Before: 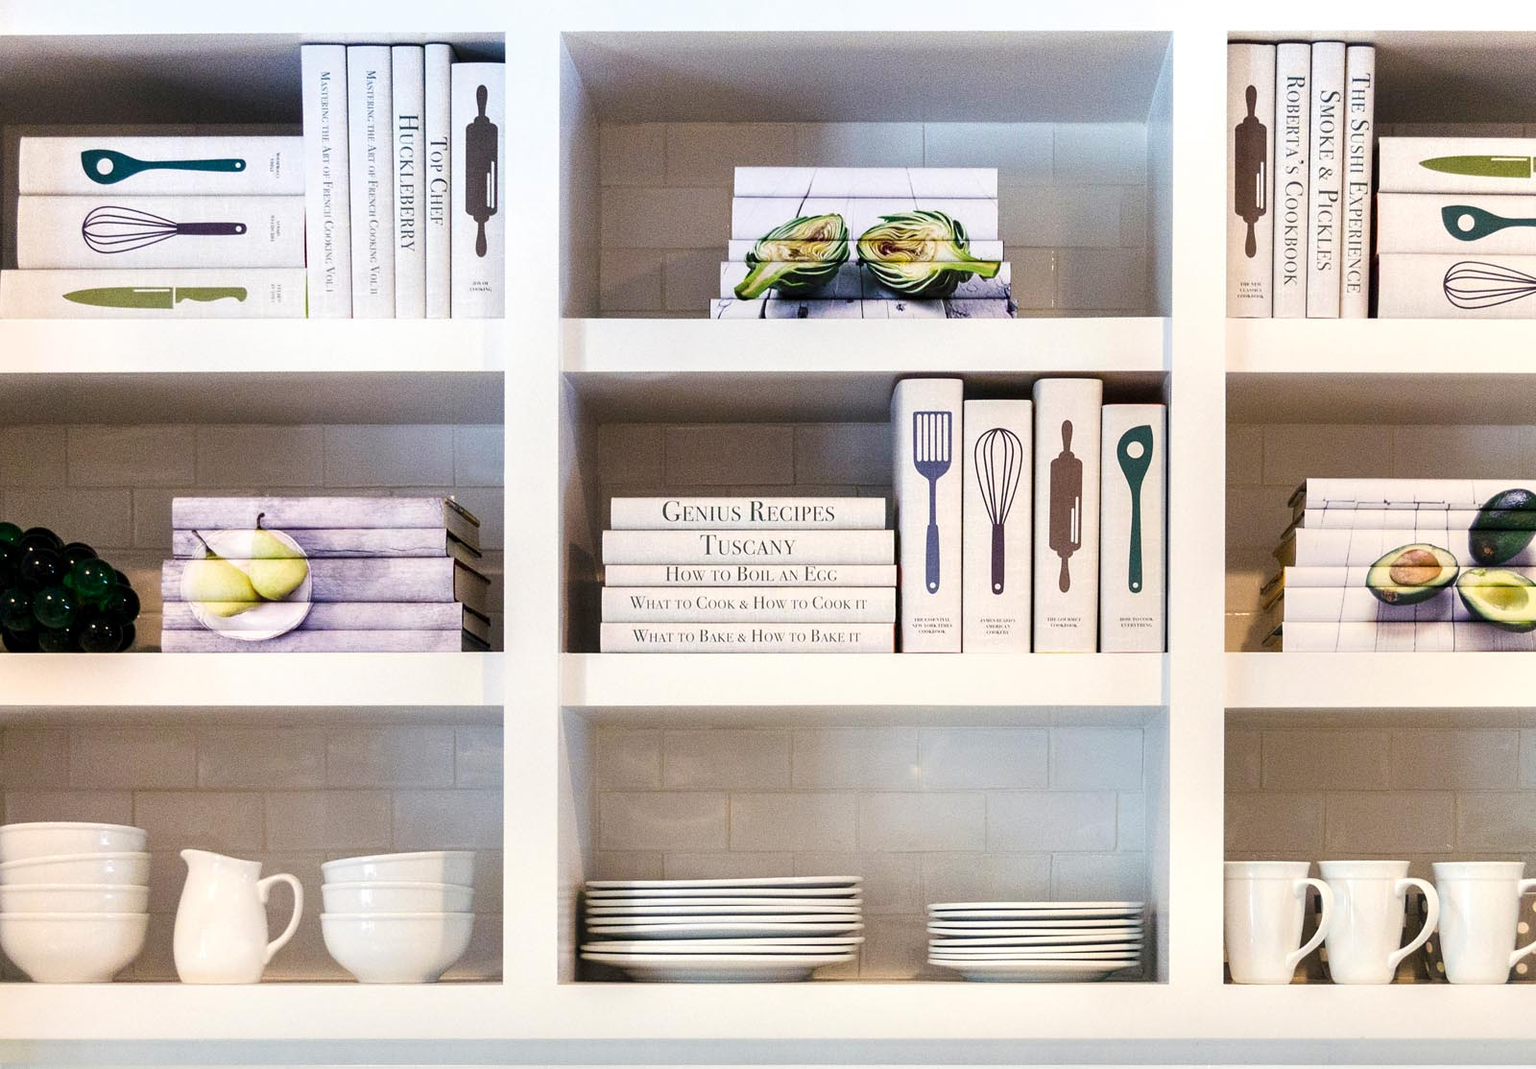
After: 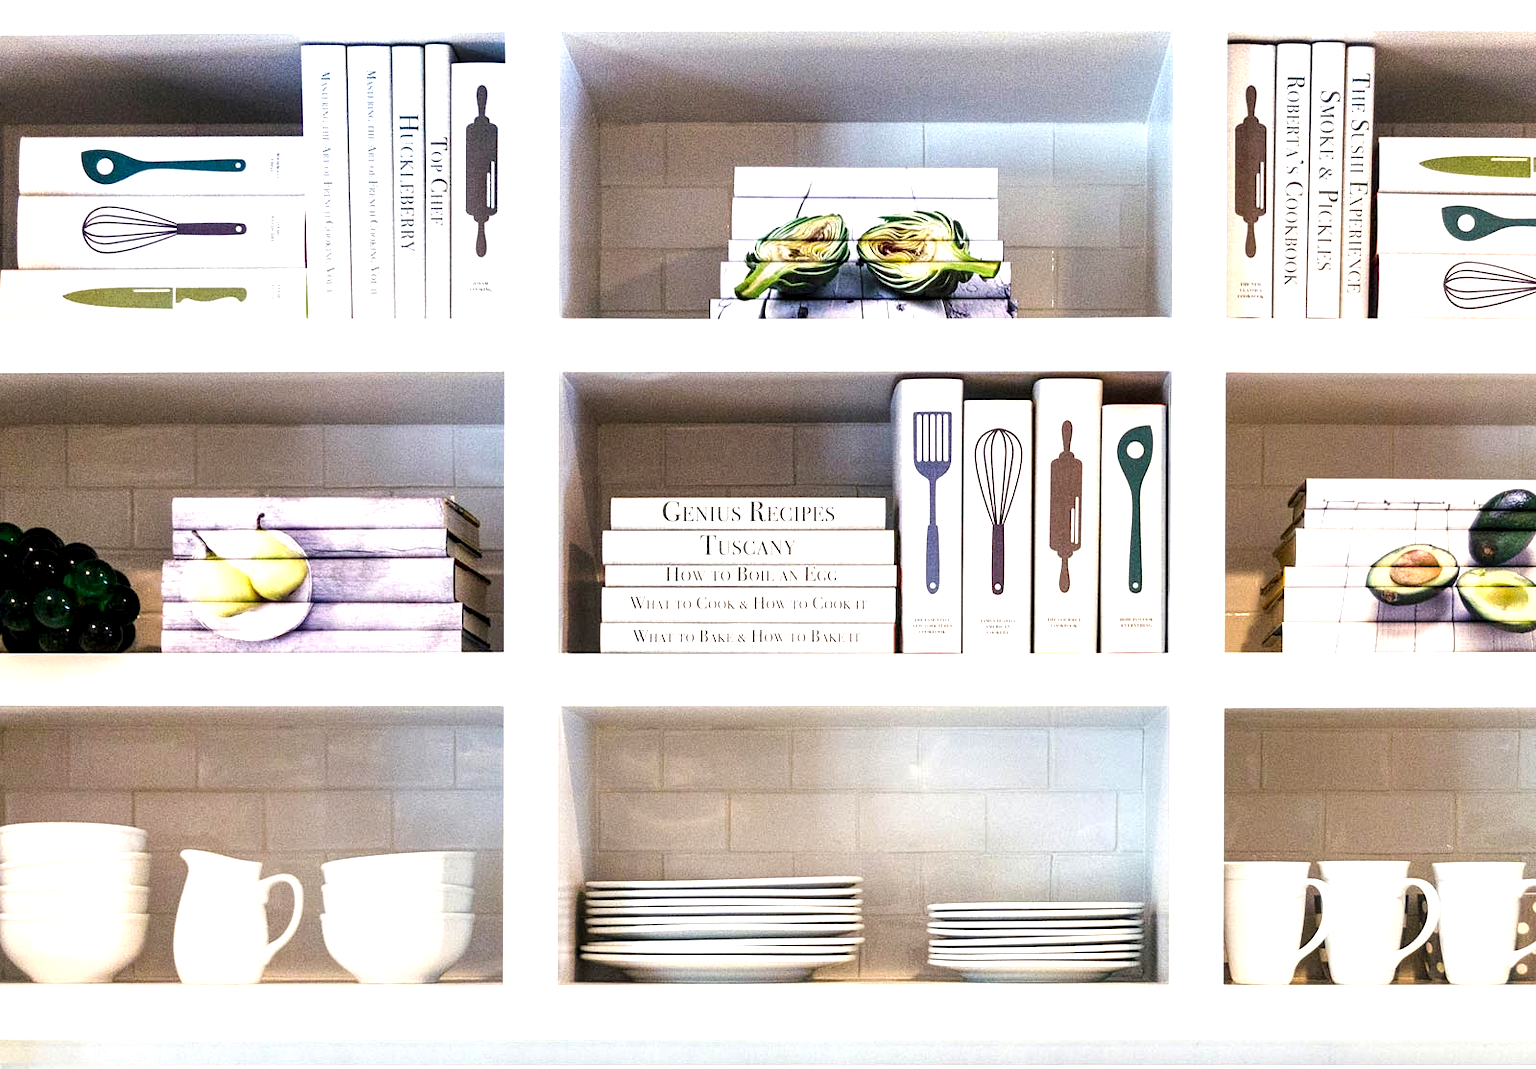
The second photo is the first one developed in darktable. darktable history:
local contrast: highlights 25%, shadows 75%, midtone range 0.75
exposure: black level correction 0, exposure 0.7 EV, compensate exposure bias true, compensate highlight preservation false
